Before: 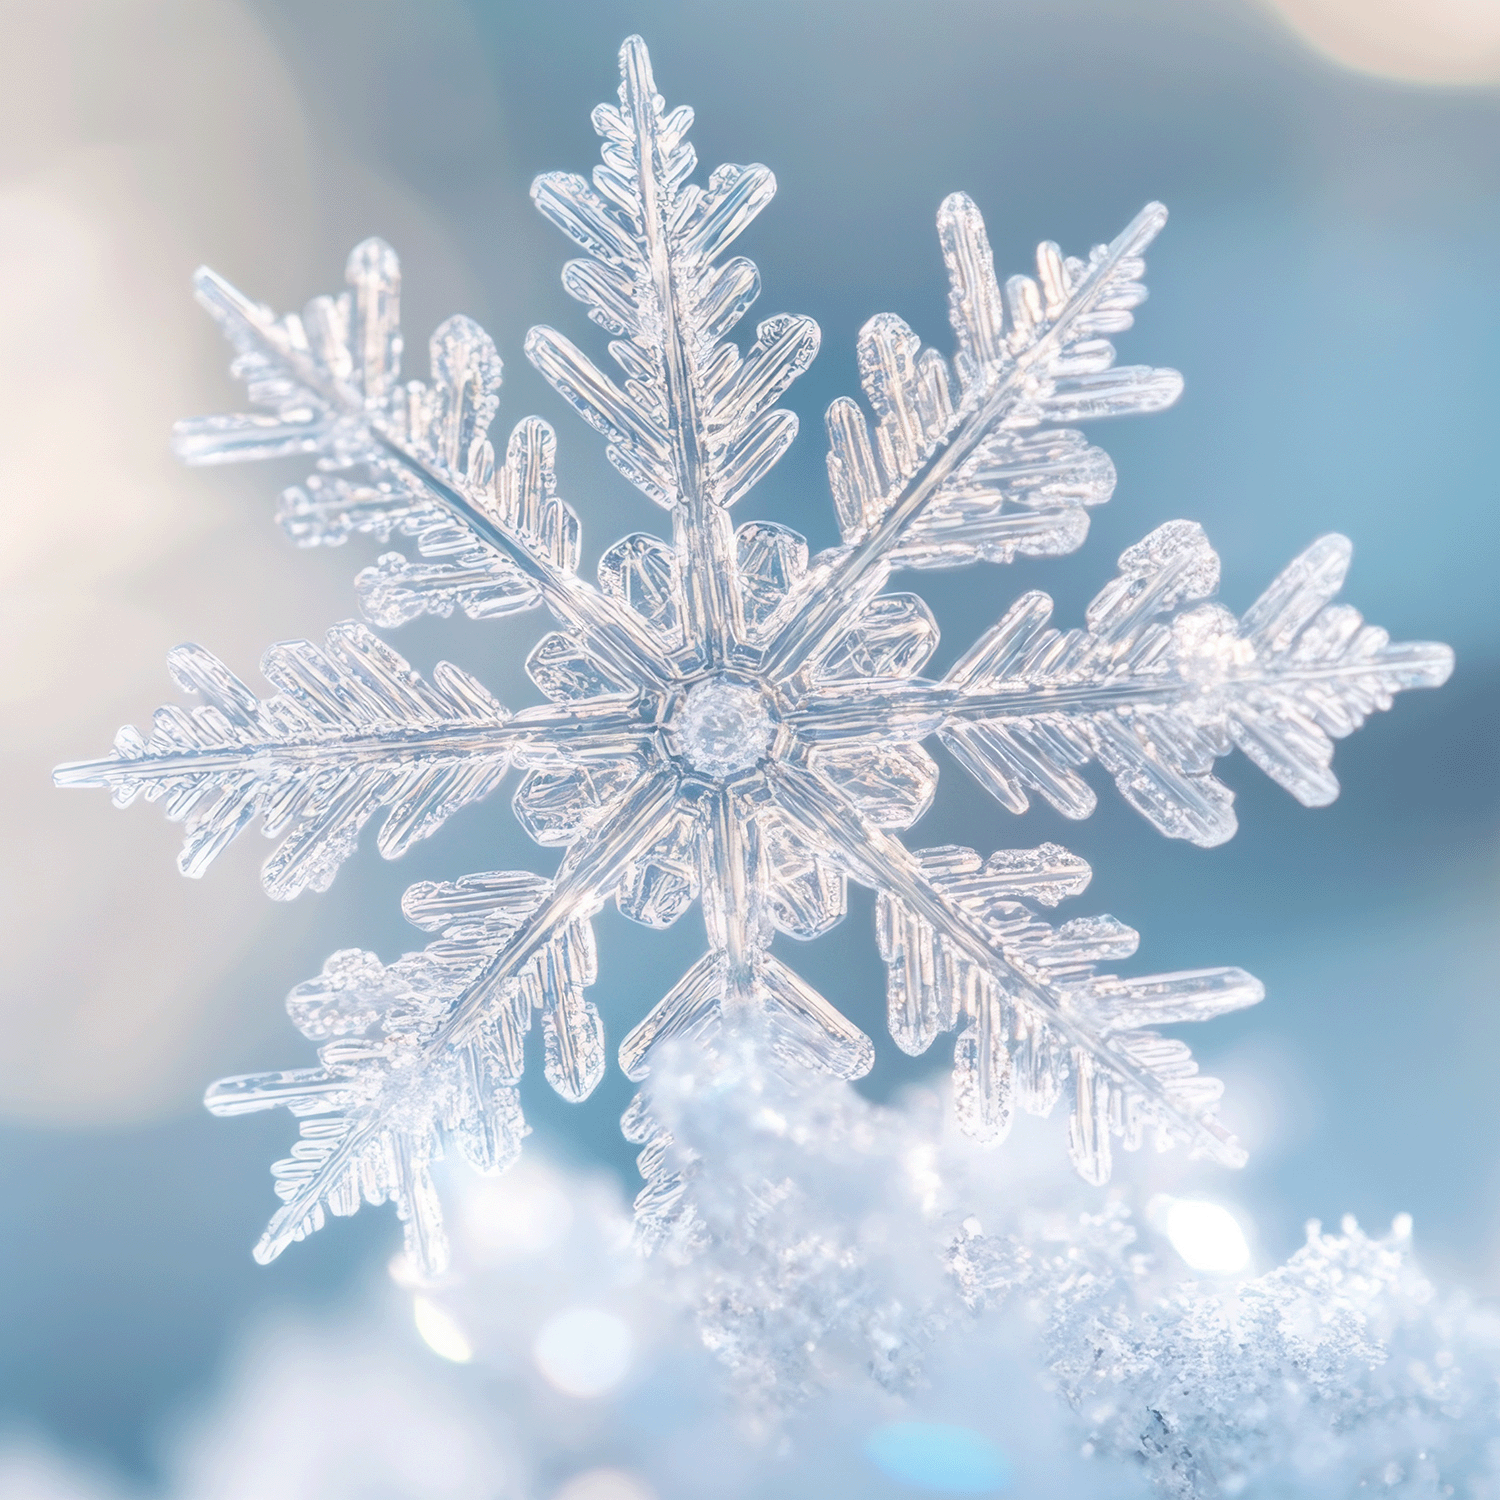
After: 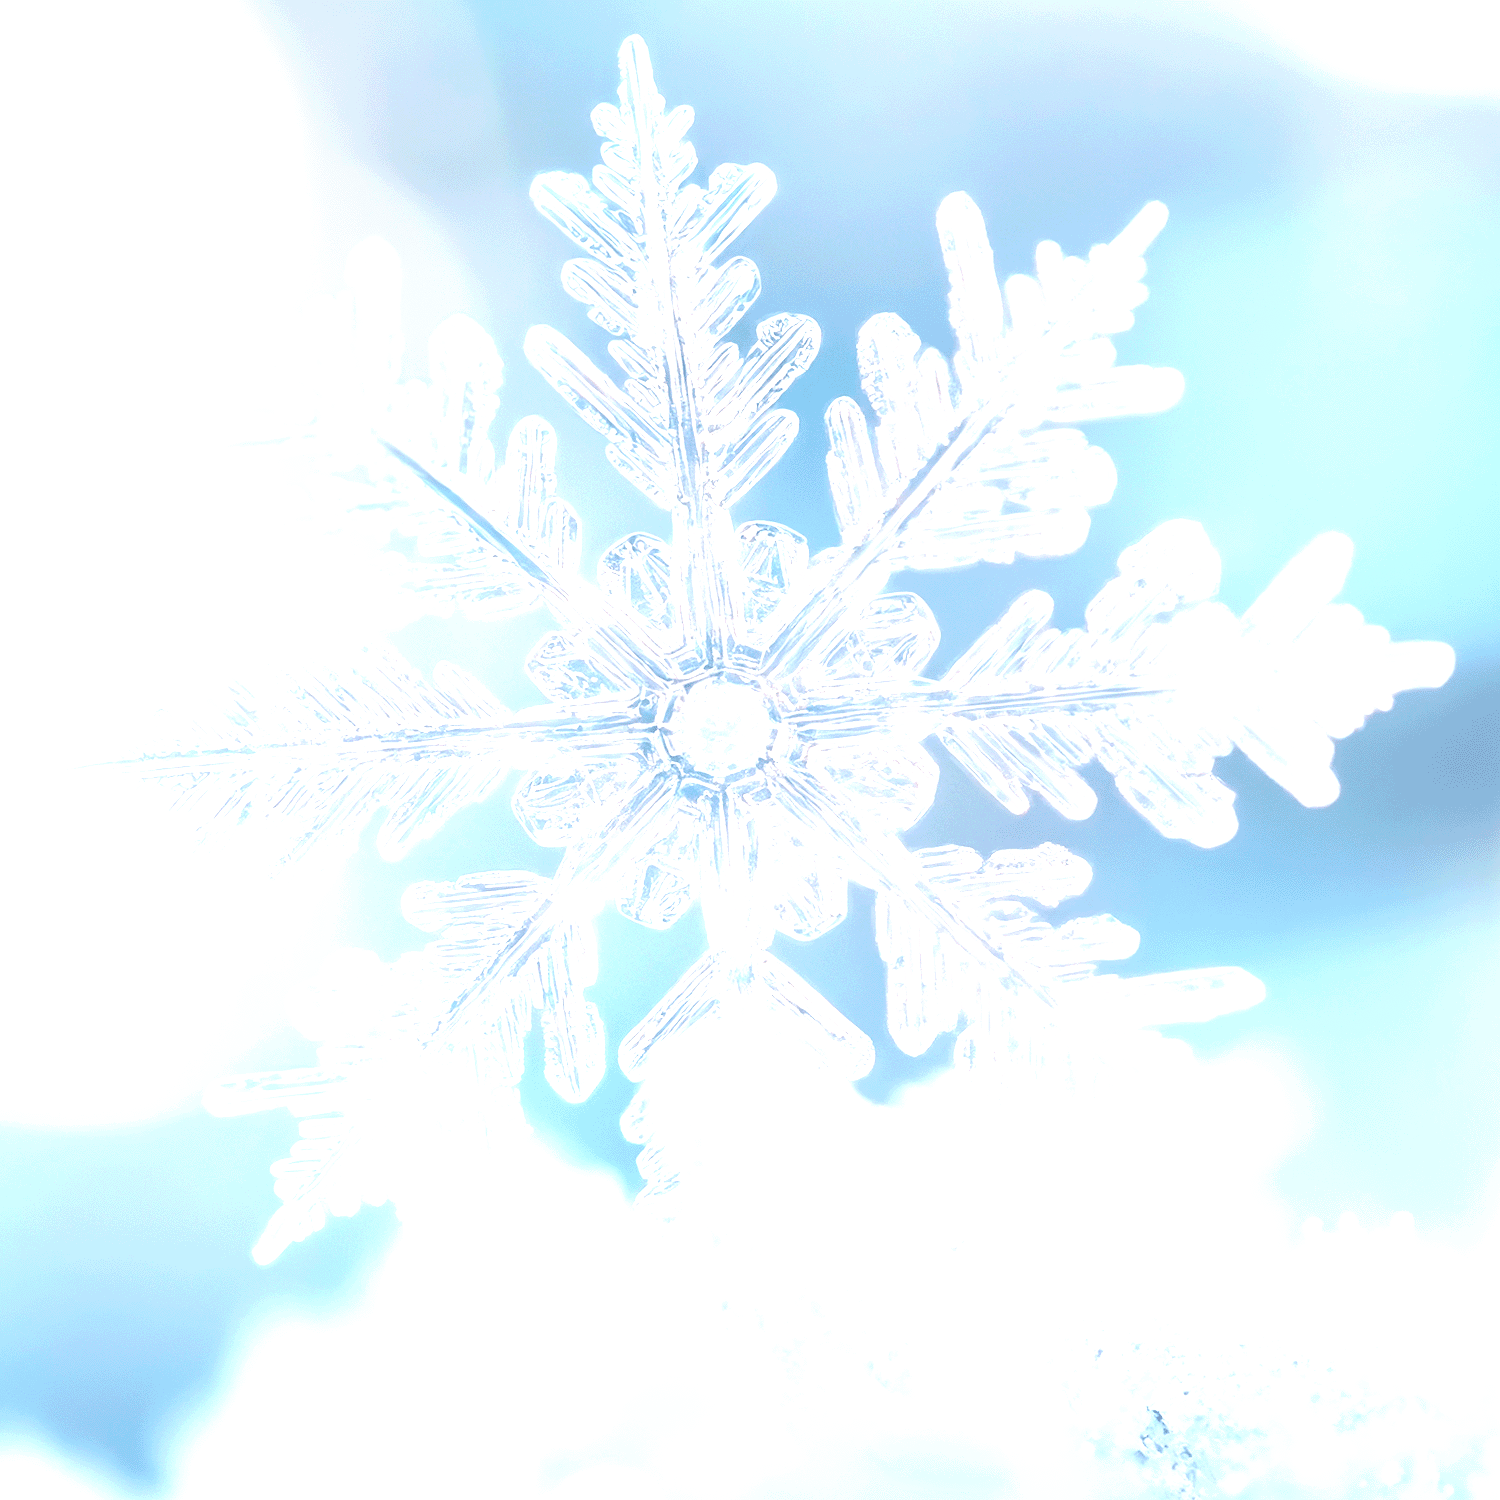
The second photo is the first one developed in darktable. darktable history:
exposure: exposure 1.25 EV, compensate exposure bias true, compensate highlight preservation false
